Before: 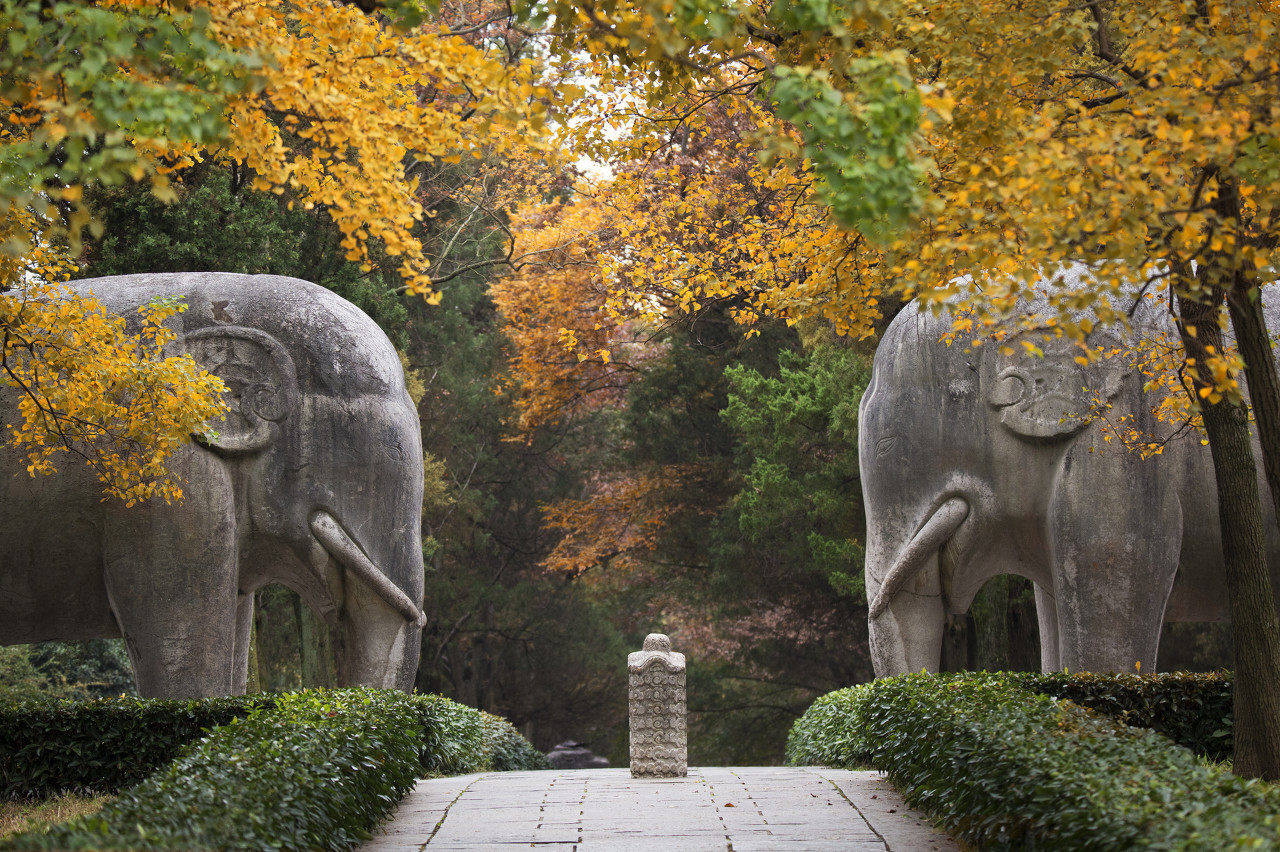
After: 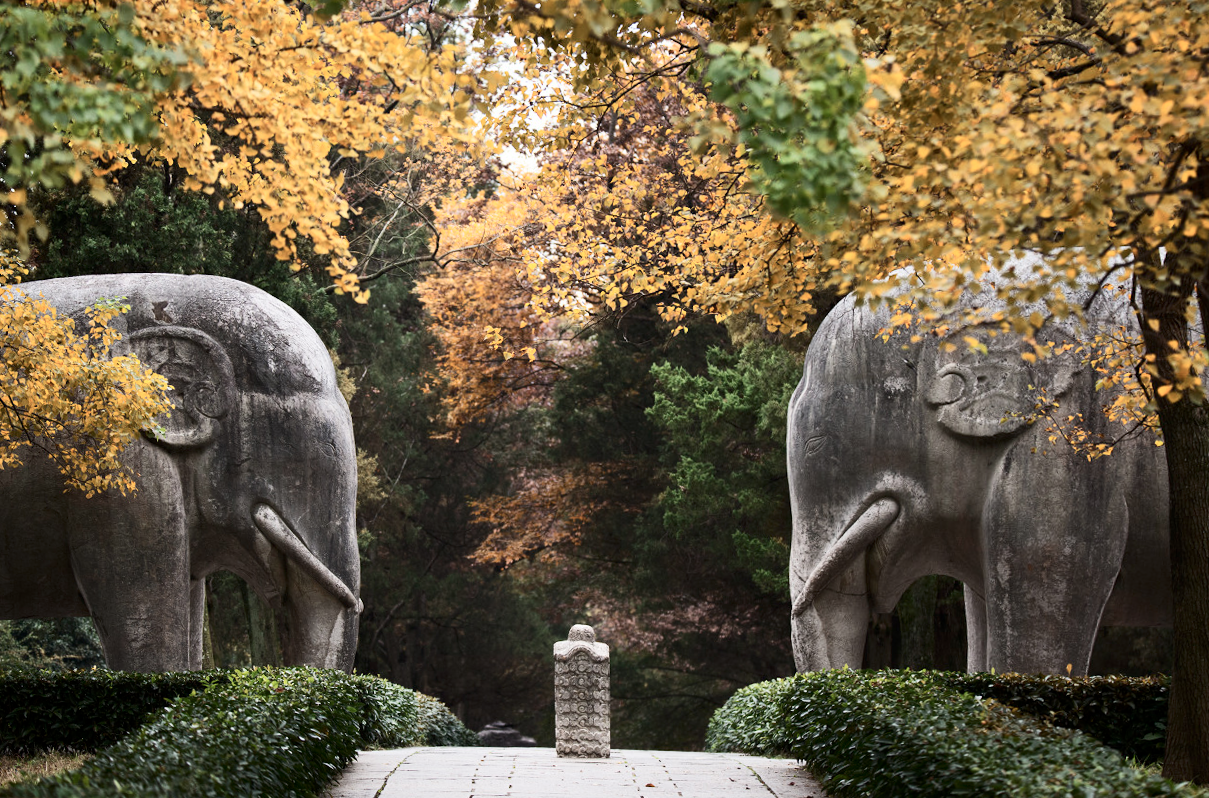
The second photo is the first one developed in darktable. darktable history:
contrast brightness saturation: contrast 0.25, saturation -0.31
rotate and perspective: rotation 0.062°, lens shift (vertical) 0.115, lens shift (horizontal) -0.133, crop left 0.047, crop right 0.94, crop top 0.061, crop bottom 0.94
